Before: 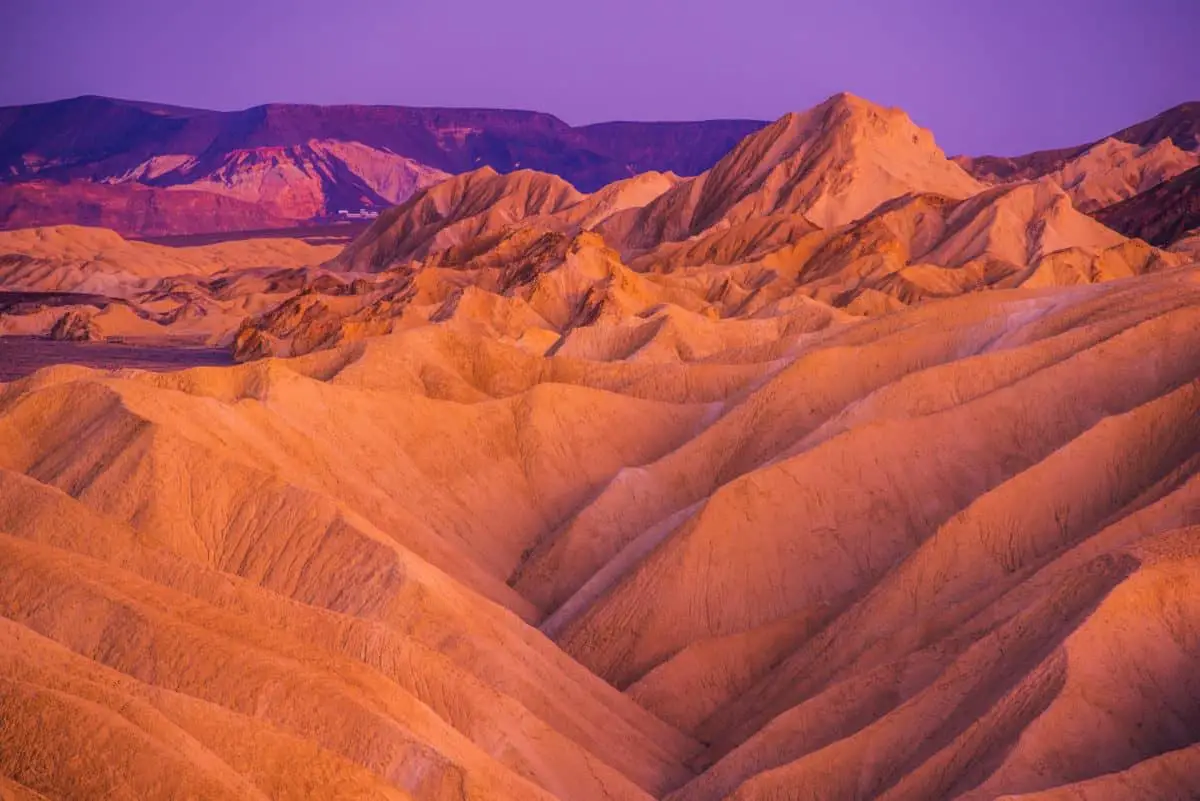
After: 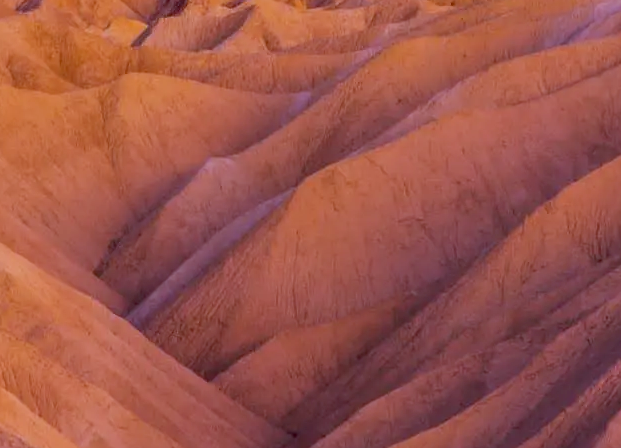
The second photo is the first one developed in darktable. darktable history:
white balance: red 0.948, green 1.02, blue 1.176
exposure: black level correction 0.006, exposure -0.226 EV, compensate highlight preservation false
crop: left 34.479%, top 38.822%, right 13.718%, bottom 5.172%
shadows and highlights: shadows 49, highlights -41, soften with gaussian
color correction: highlights a* -6.69, highlights b* 0.49
